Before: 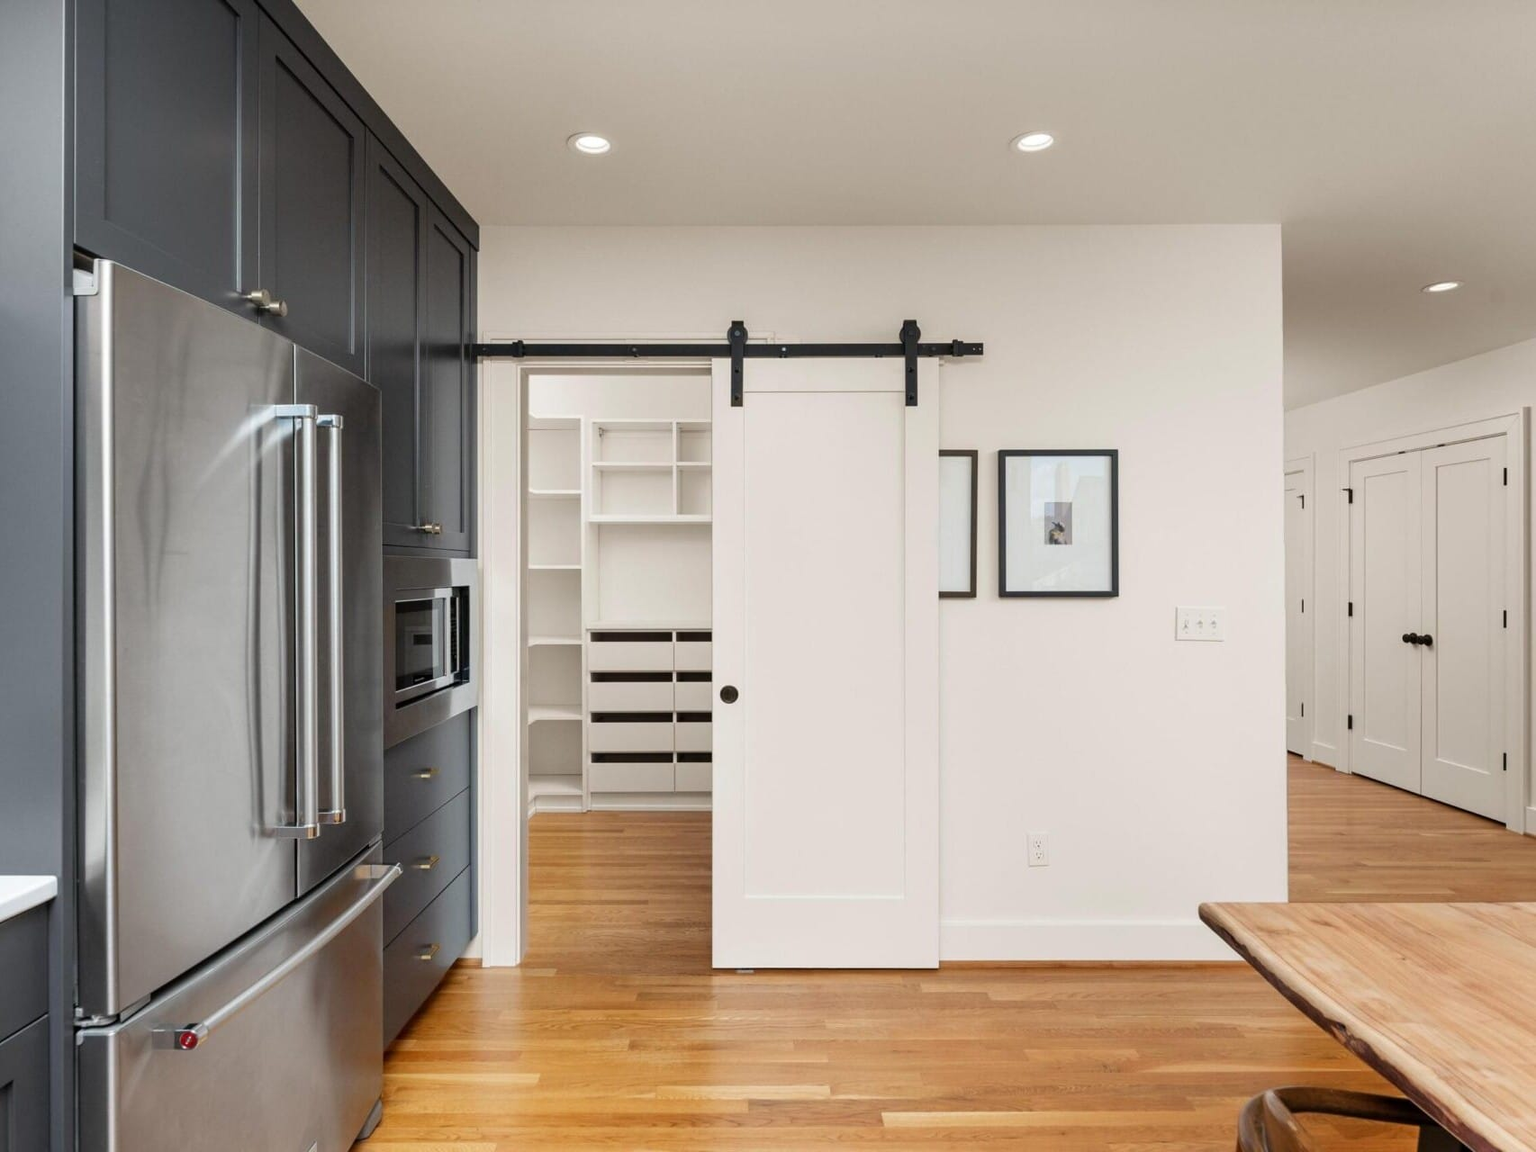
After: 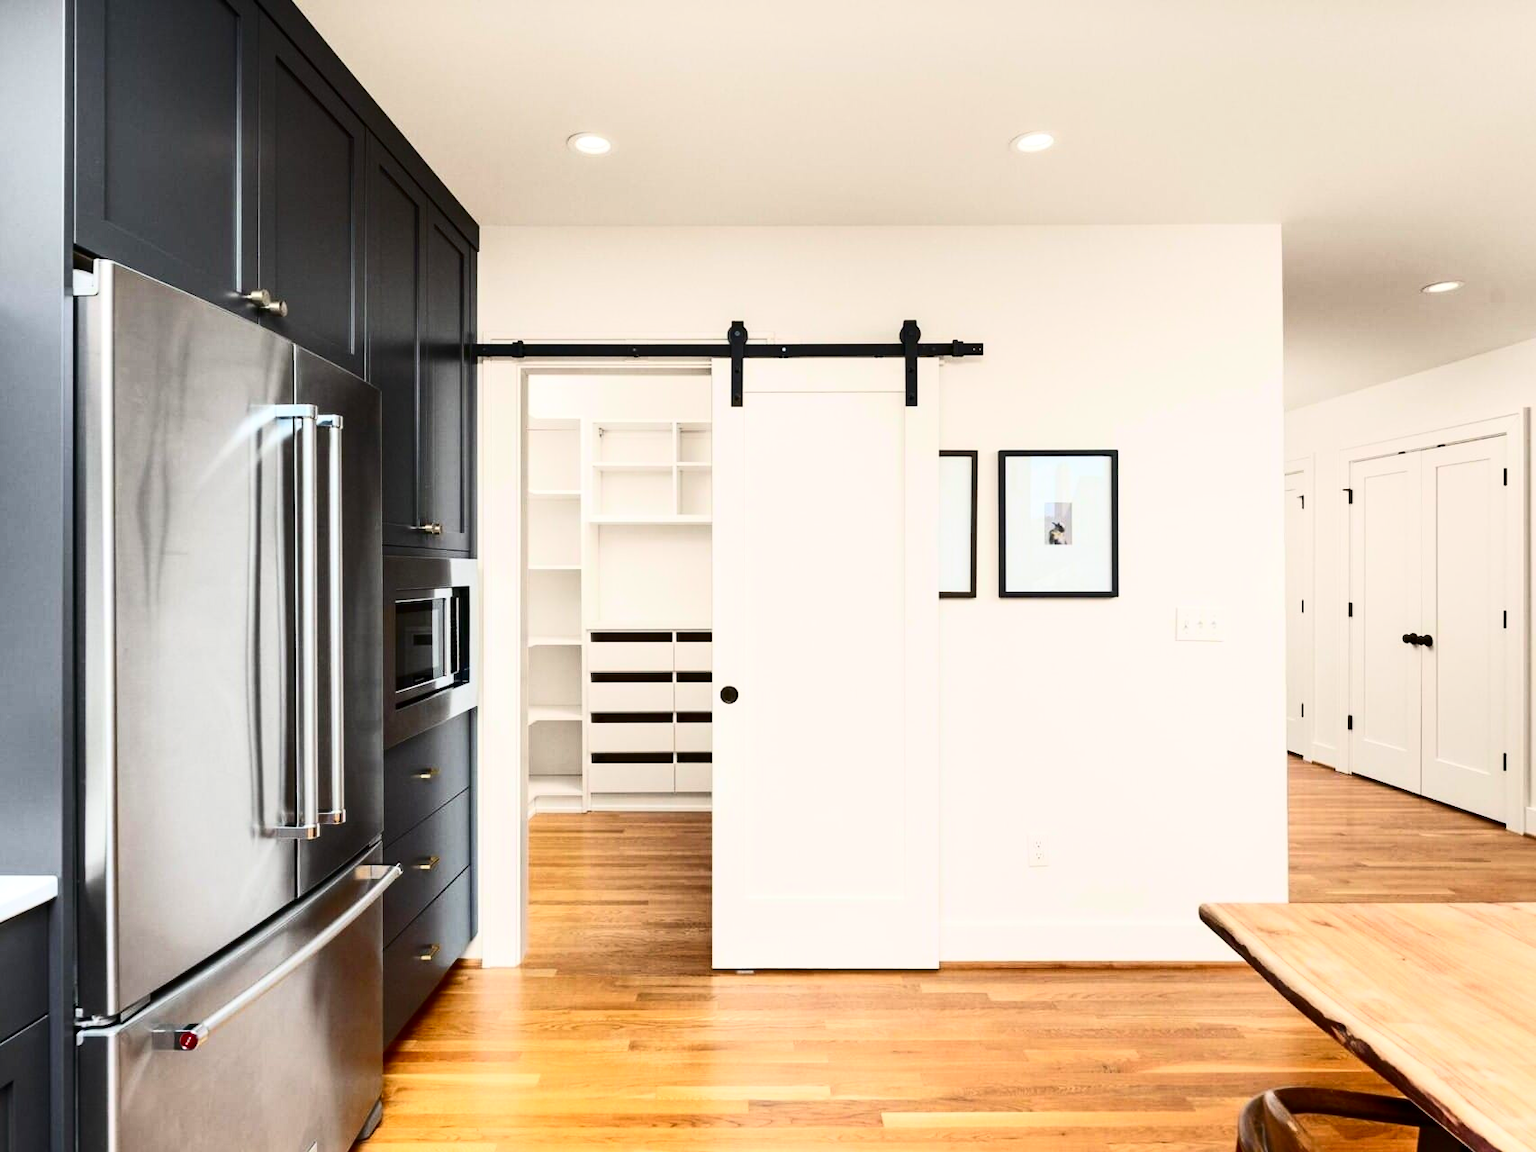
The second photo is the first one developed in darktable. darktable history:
contrast brightness saturation: contrast 0.411, brightness 0.049, saturation 0.263
exposure: exposure 0.198 EV, compensate exposure bias true, compensate highlight preservation false
